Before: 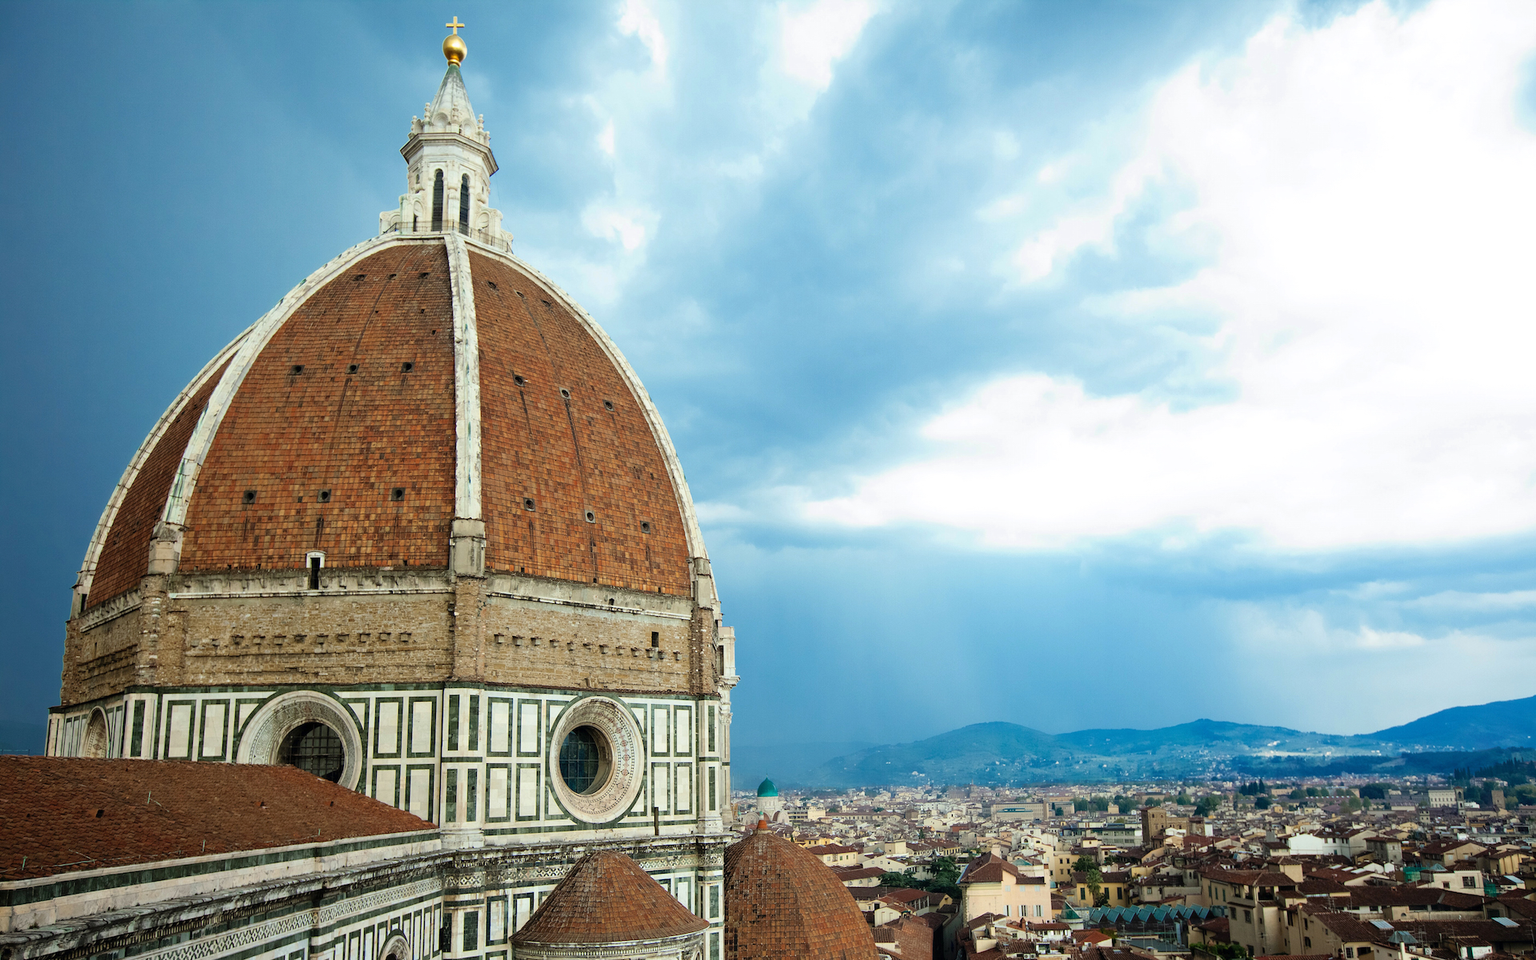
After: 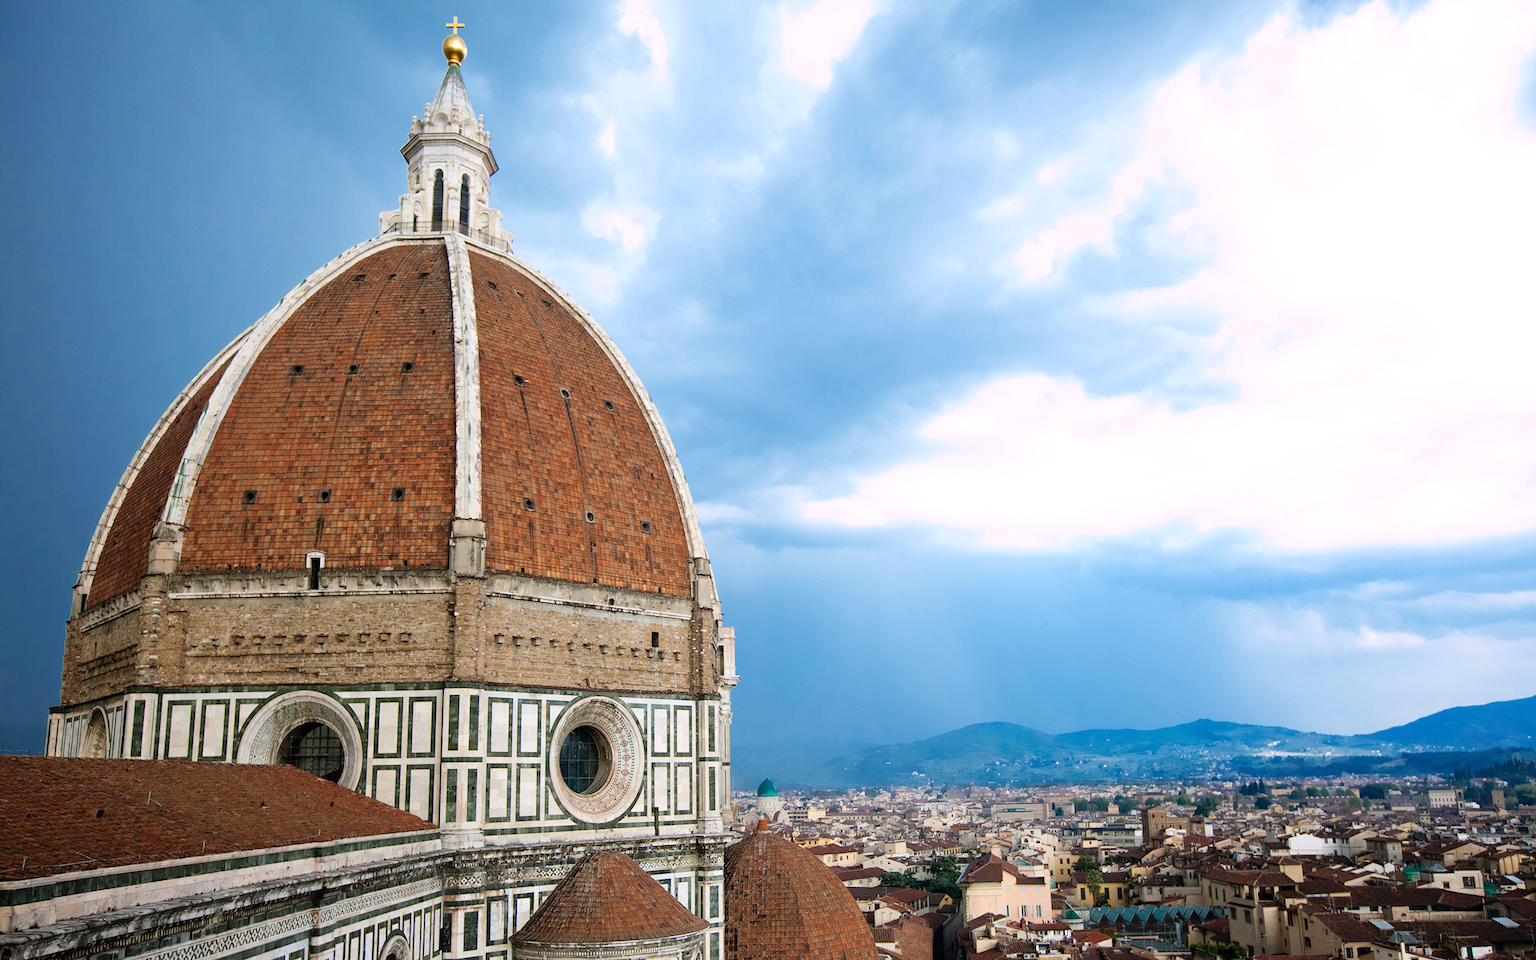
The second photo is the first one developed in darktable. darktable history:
white balance: red 1.05, blue 1.072
color balance rgb: global vibrance -1%, saturation formula JzAzBz (2021)
